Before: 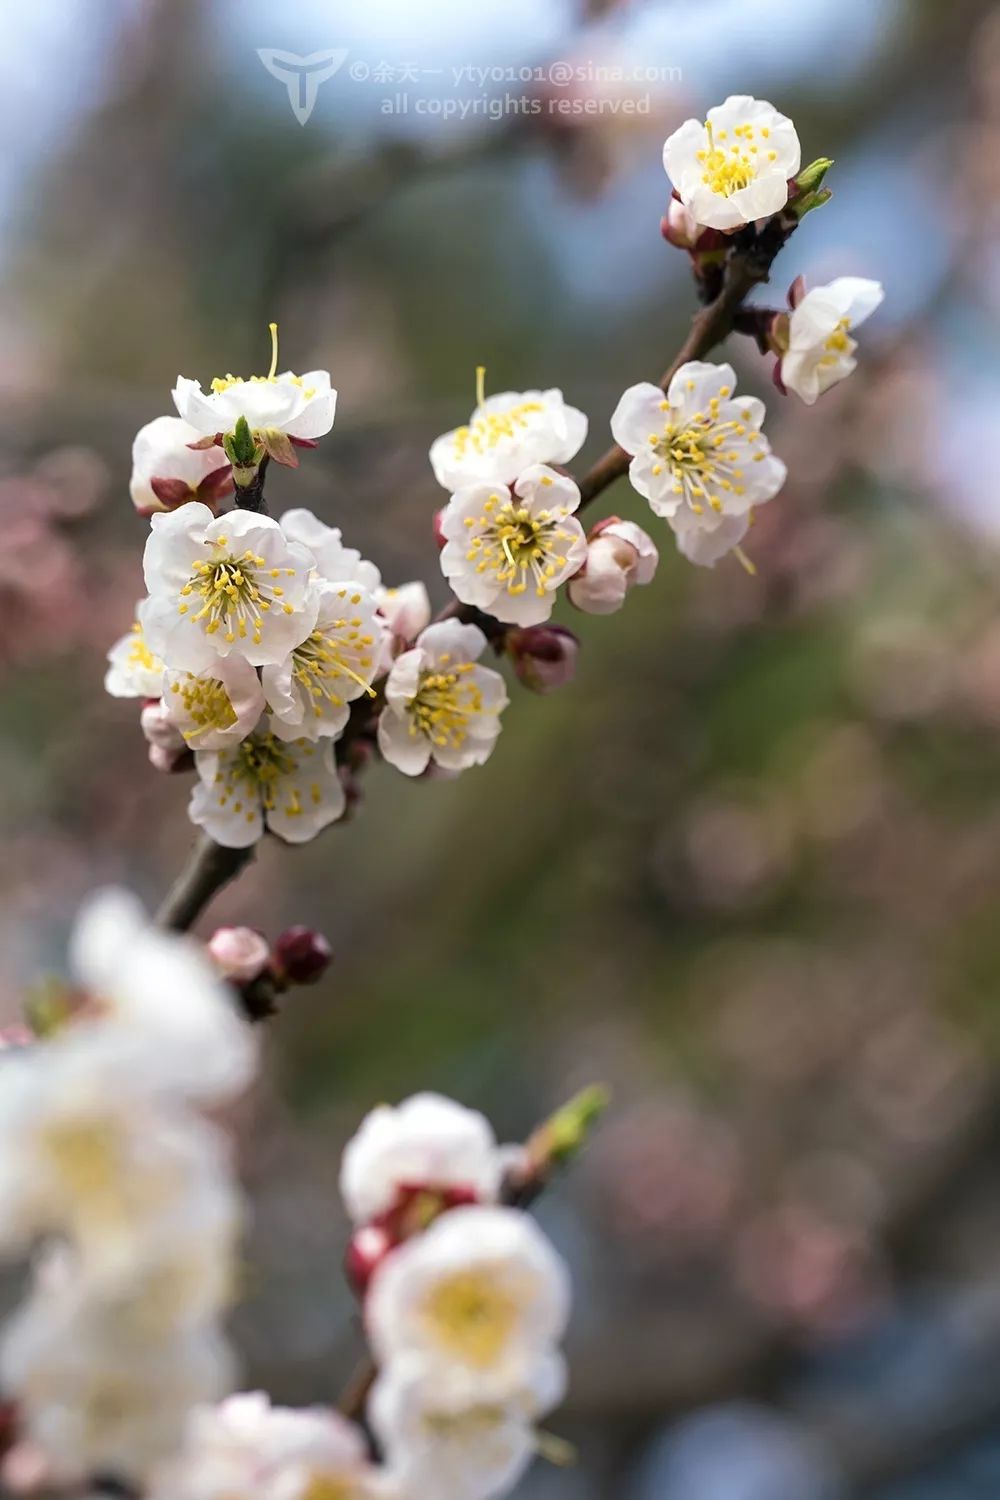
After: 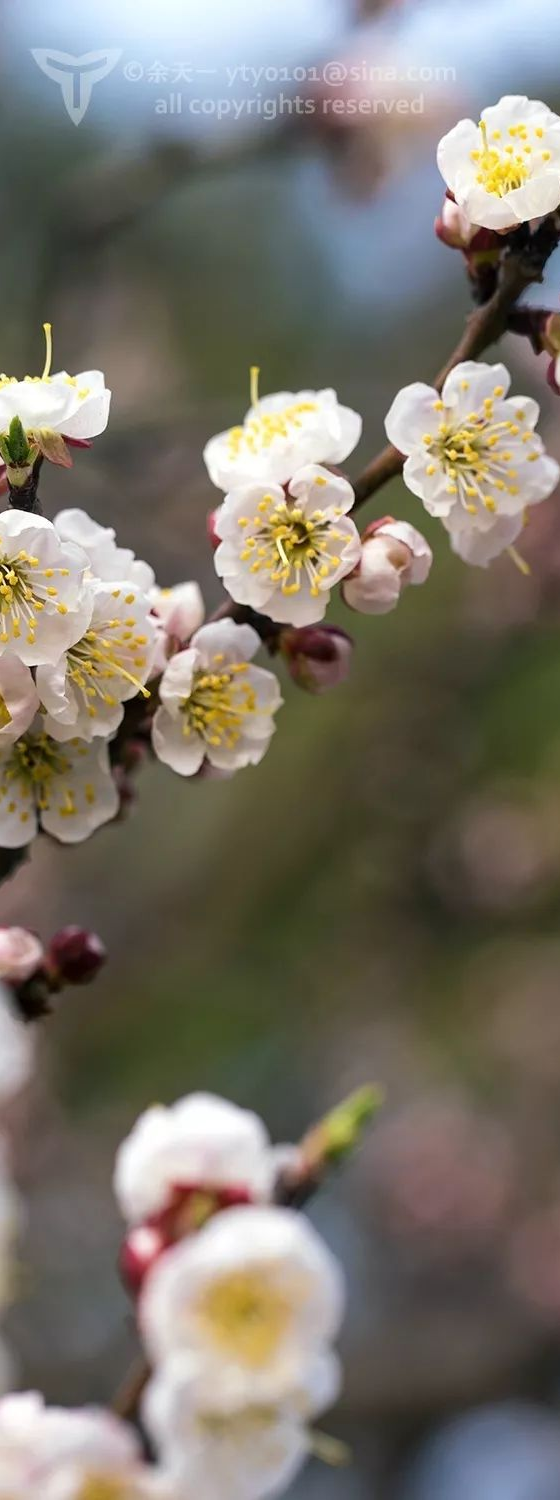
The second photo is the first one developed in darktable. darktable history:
crop and rotate: left 22.676%, right 21.229%
